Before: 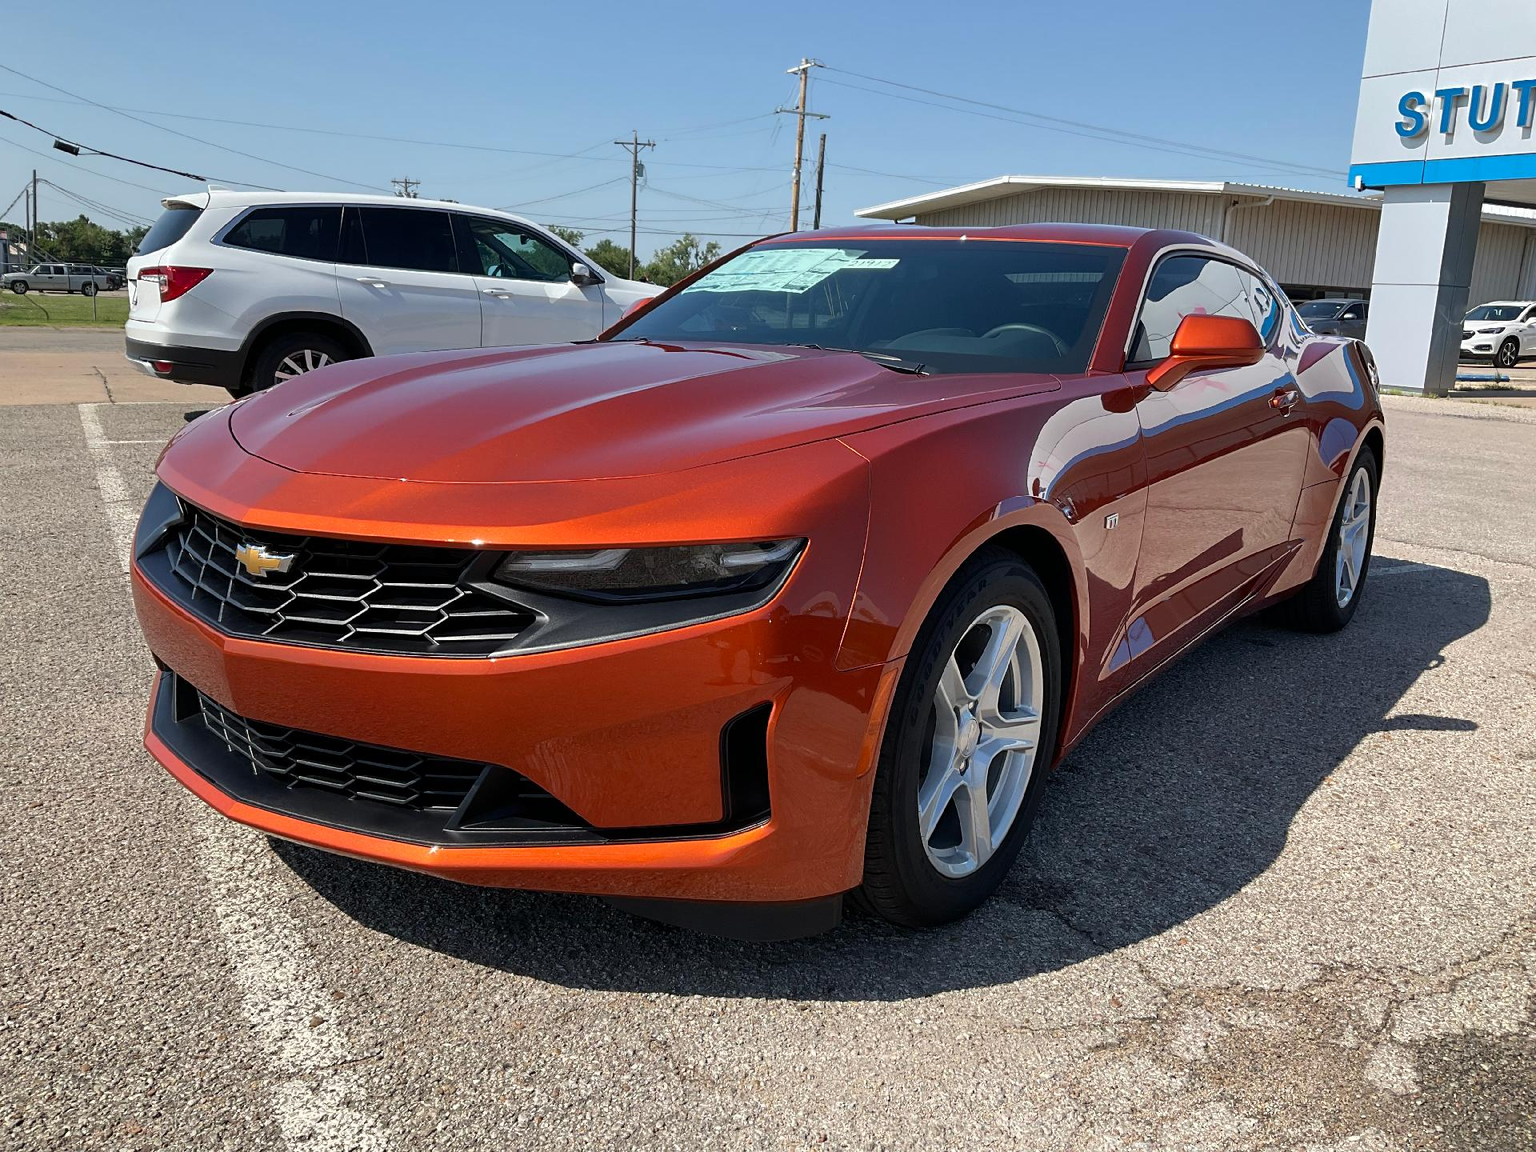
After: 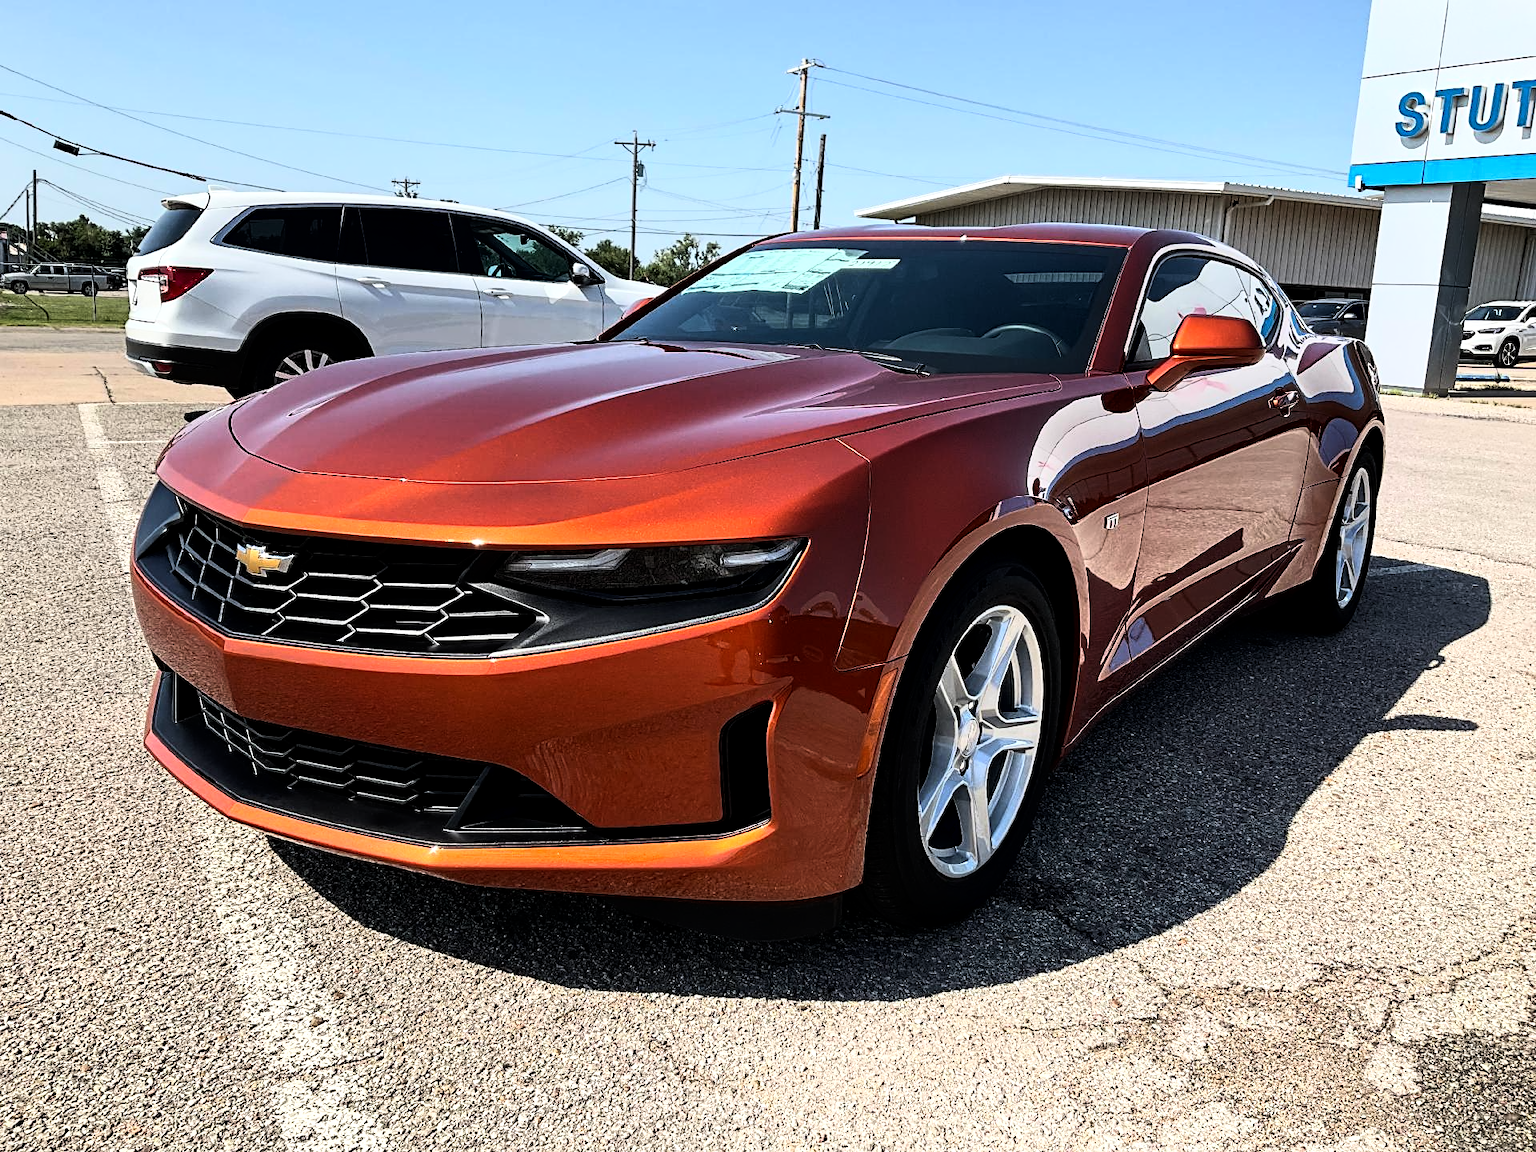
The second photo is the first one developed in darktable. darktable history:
graduated density: rotation 5.63°, offset 76.9
base curve: curves: ch0 [(0, 0) (0.005, 0.002) (0.193, 0.295) (0.399, 0.664) (0.75, 0.928) (1, 1)]
tone equalizer: -8 EV -0.75 EV, -7 EV -0.7 EV, -6 EV -0.6 EV, -5 EV -0.4 EV, -3 EV 0.4 EV, -2 EV 0.6 EV, -1 EV 0.7 EV, +0 EV 0.75 EV, edges refinement/feathering 500, mask exposure compensation -1.57 EV, preserve details no
contrast equalizer: octaves 7, y [[0.509, 0.514, 0.523, 0.542, 0.578, 0.603], [0.5 ×6], [0.509, 0.514, 0.523, 0.542, 0.578, 0.603], [0.001, 0.002, 0.003, 0.005, 0.01, 0.013], [0.001, 0.002, 0.003, 0.005, 0.01, 0.013]]
